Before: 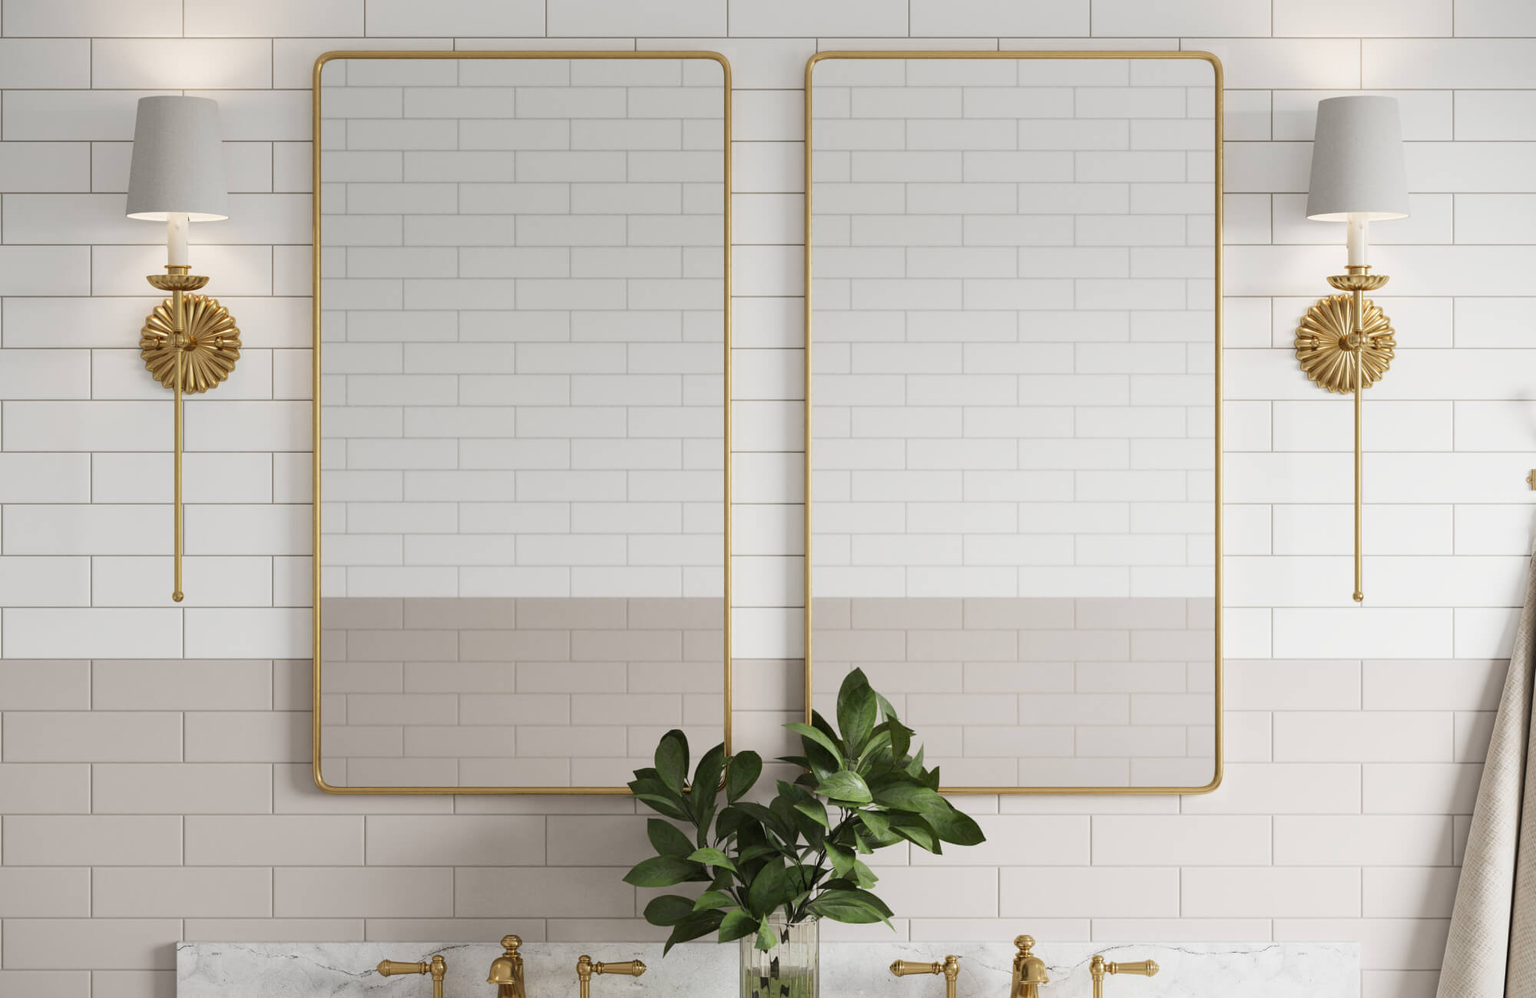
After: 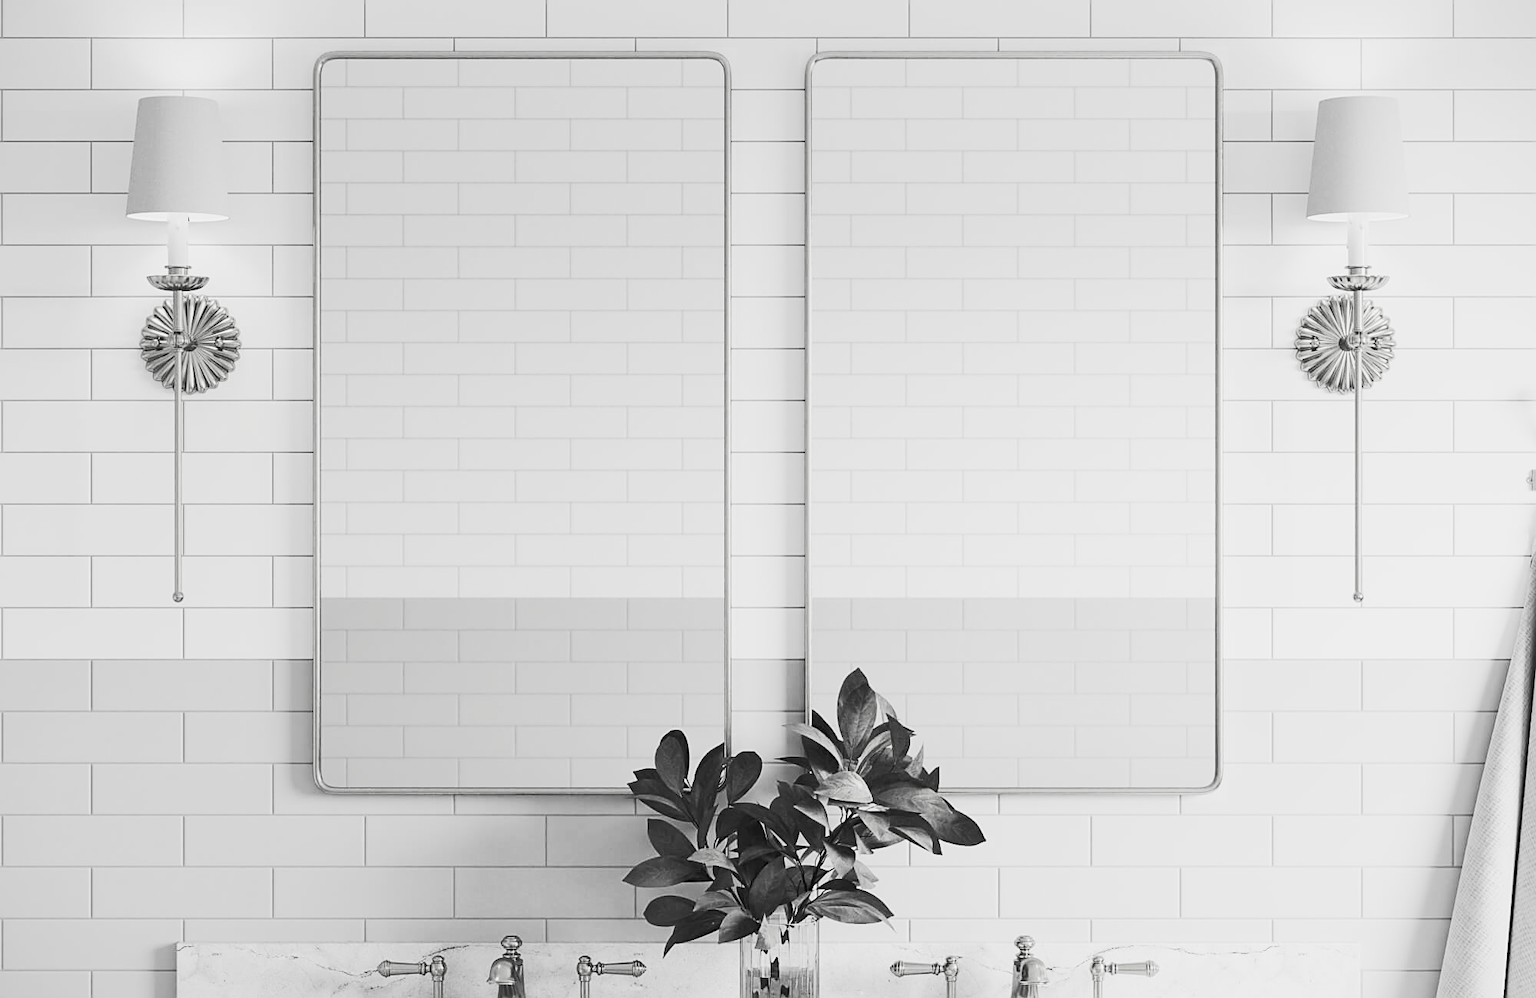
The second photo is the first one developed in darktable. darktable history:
contrast brightness saturation: contrast 0.542, brightness 0.469, saturation -0.984
tone equalizer: -8 EV -0.014 EV, -7 EV 0.045 EV, -6 EV -0.006 EV, -5 EV 0.007 EV, -4 EV -0.034 EV, -3 EV -0.236 EV, -2 EV -0.685 EV, -1 EV -0.998 EV, +0 EV -0.946 EV, edges refinement/feathering 500, mask exposure compensation -1.57 EV, preserve details no
exposure: exposure -0.012 EV, compensate highlight preservation false
sharpen: on, module defaults
